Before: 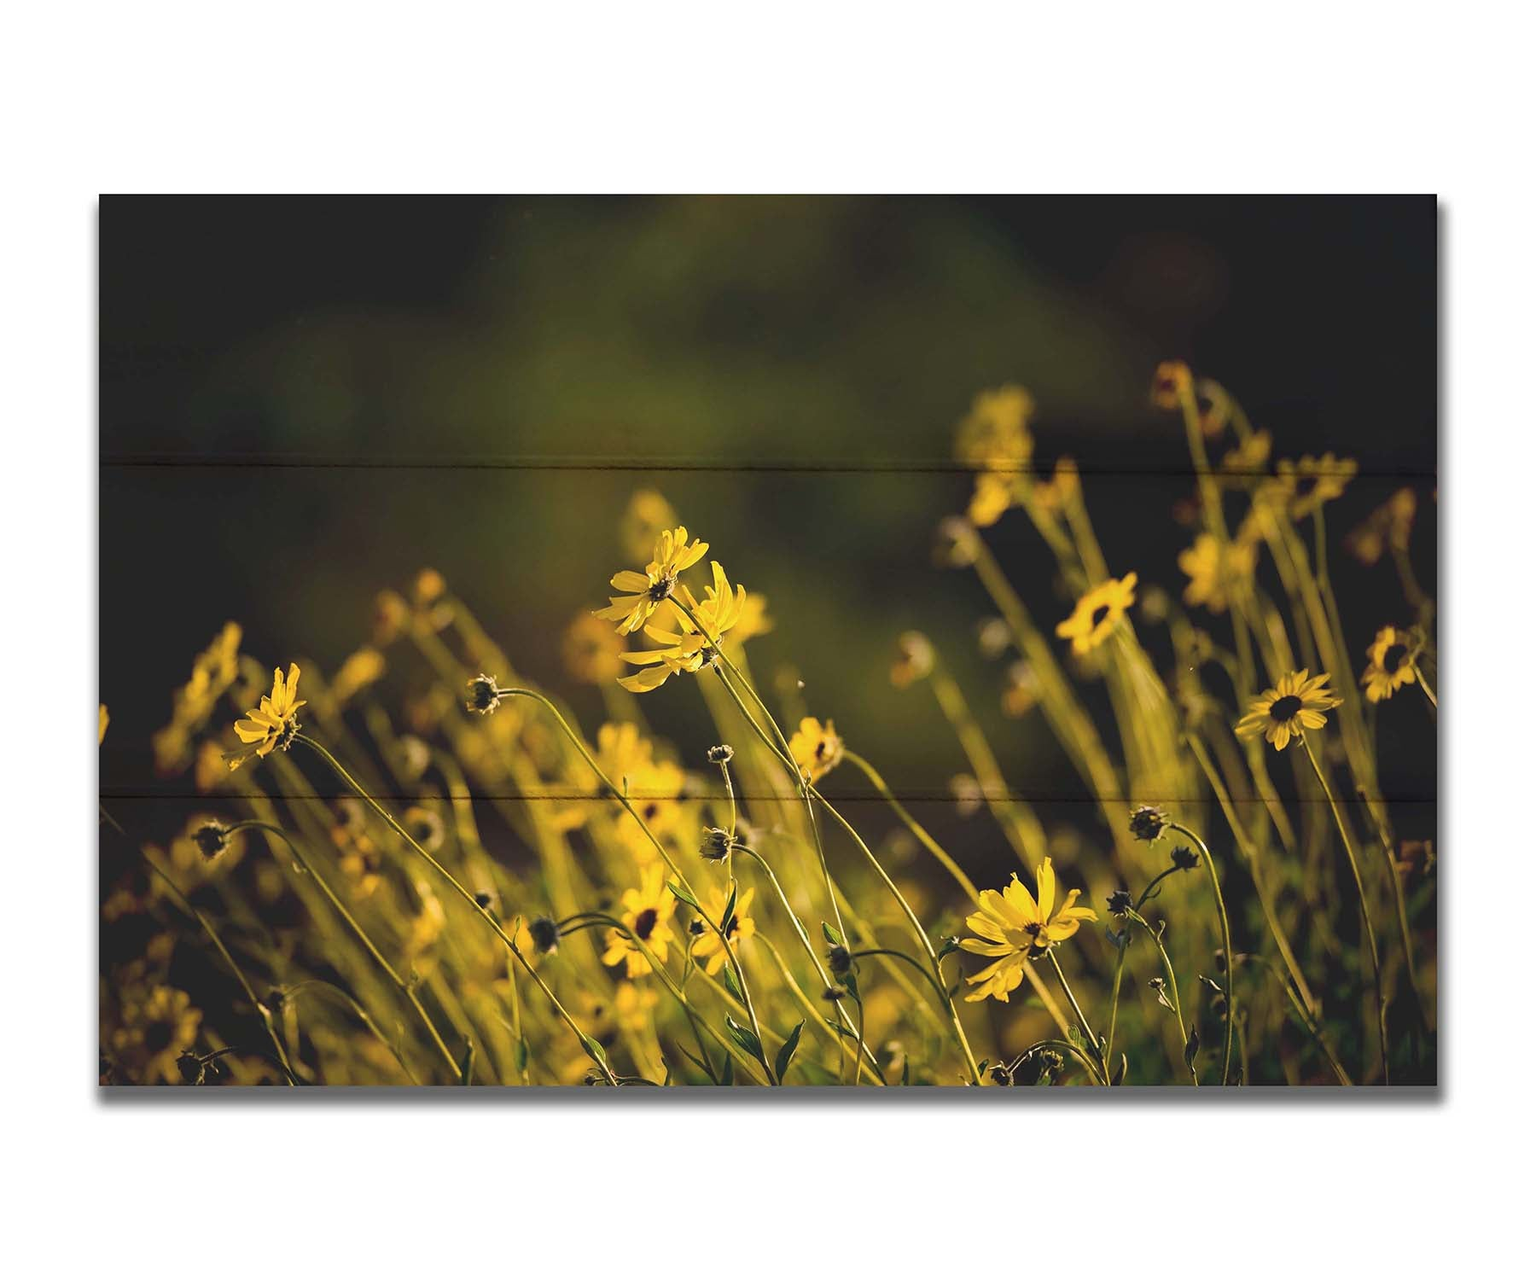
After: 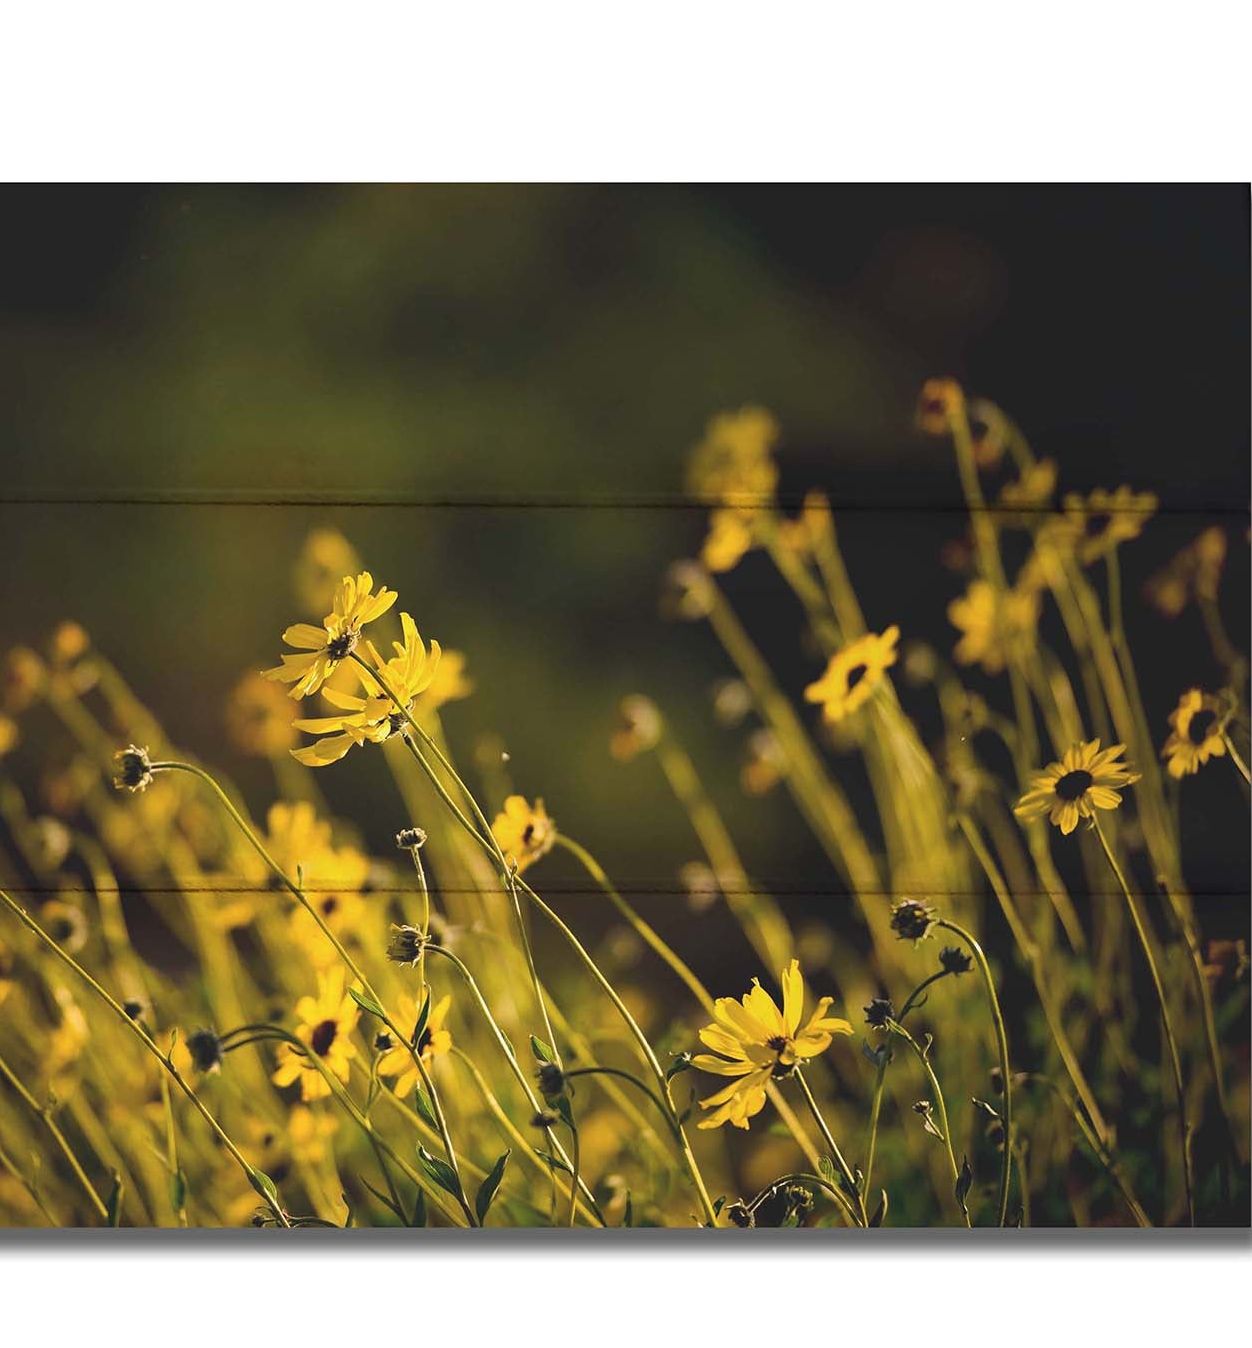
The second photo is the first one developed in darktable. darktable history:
crop and rotate: left 24.06%, top 3.013%, right 6.357%, bottom 7.069%
